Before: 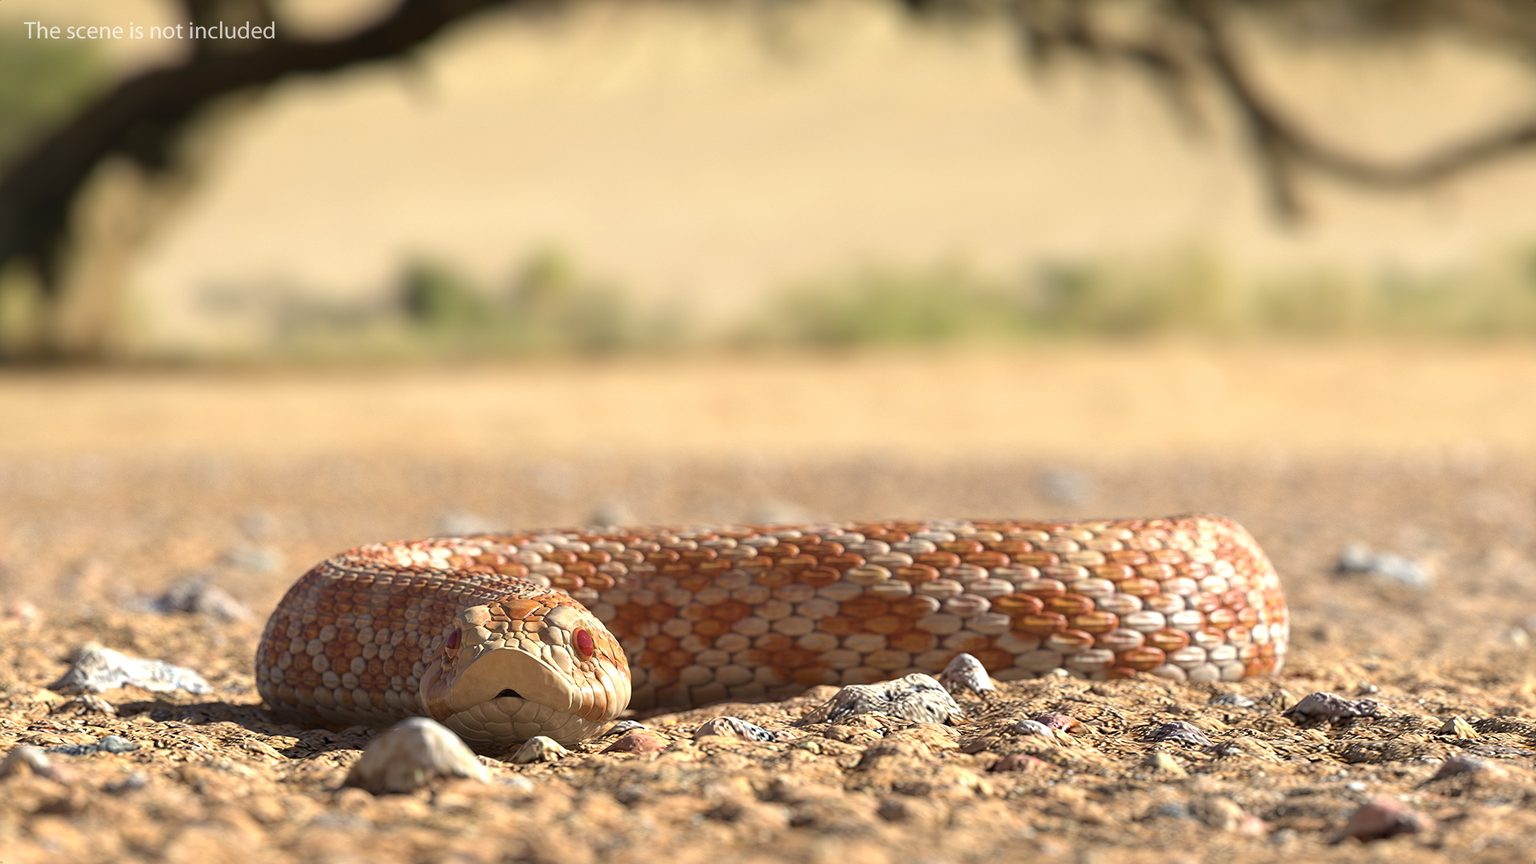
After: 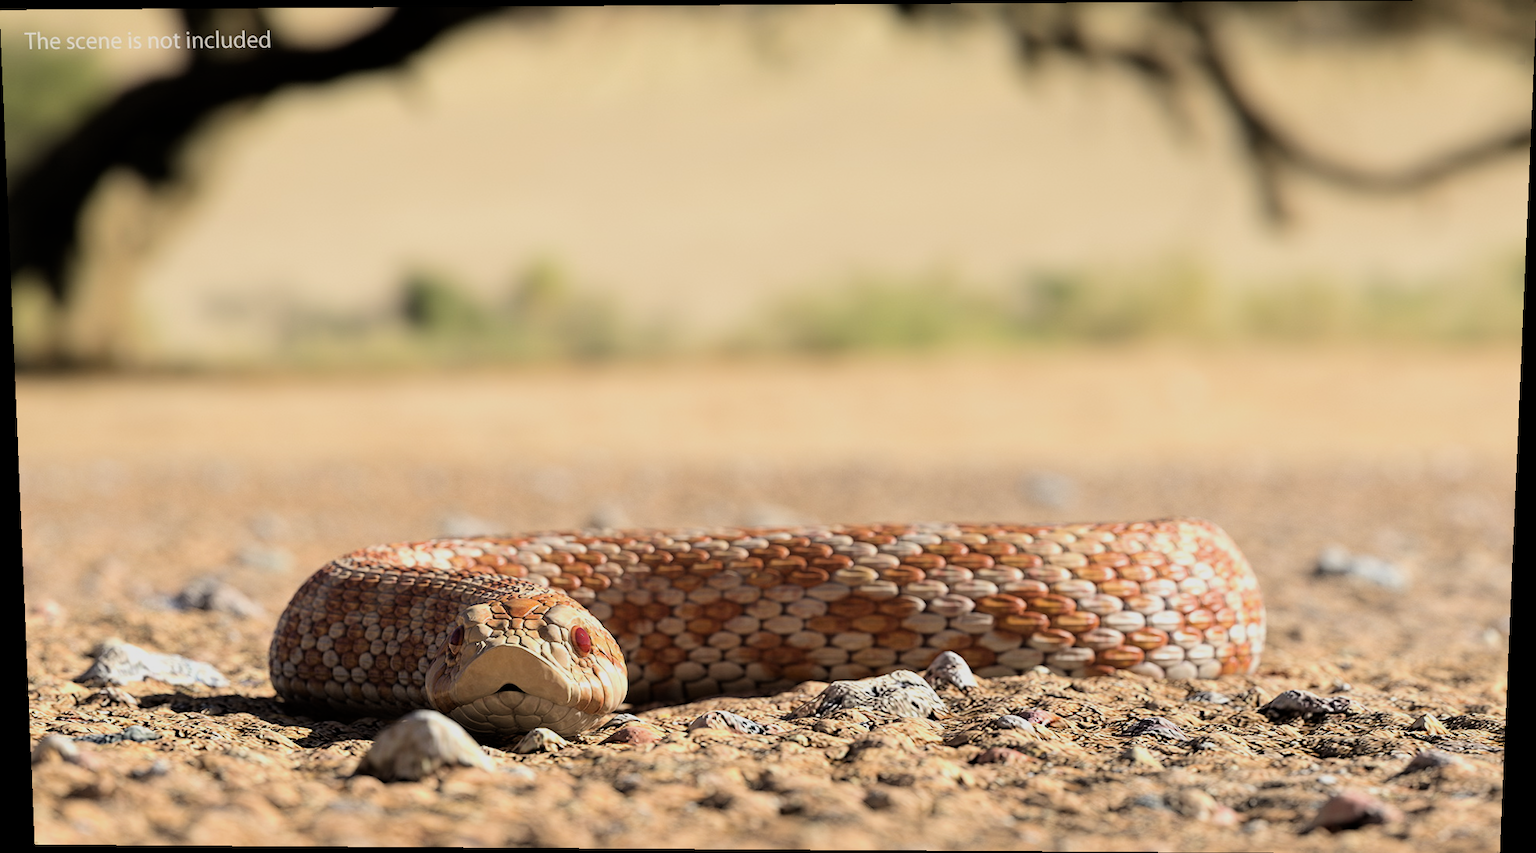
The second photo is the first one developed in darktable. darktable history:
filmic rgb: black relative exposure -5 EV, hardness 2.88, contrast 1.3
rotate and perspective: lens shift (vertical) 0.048, lens shift (horizontal) -0.024, automatic cropping off
